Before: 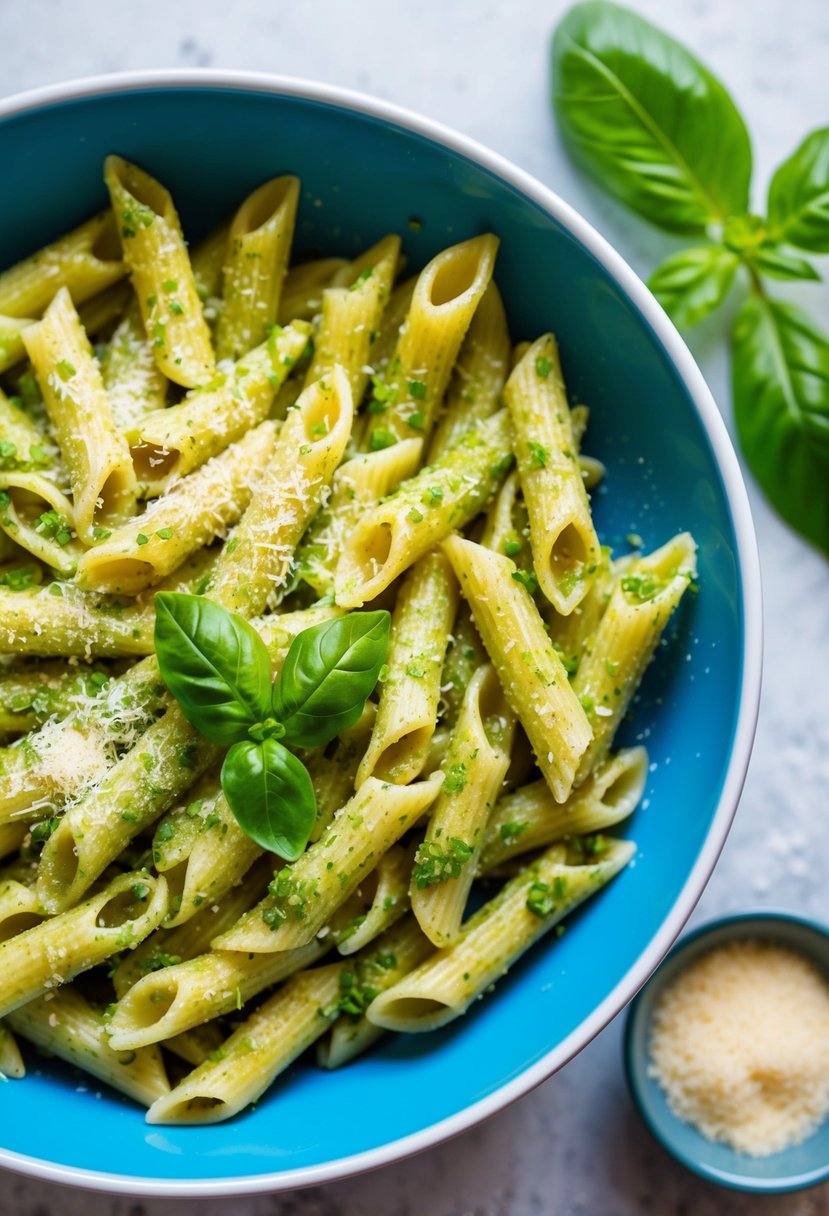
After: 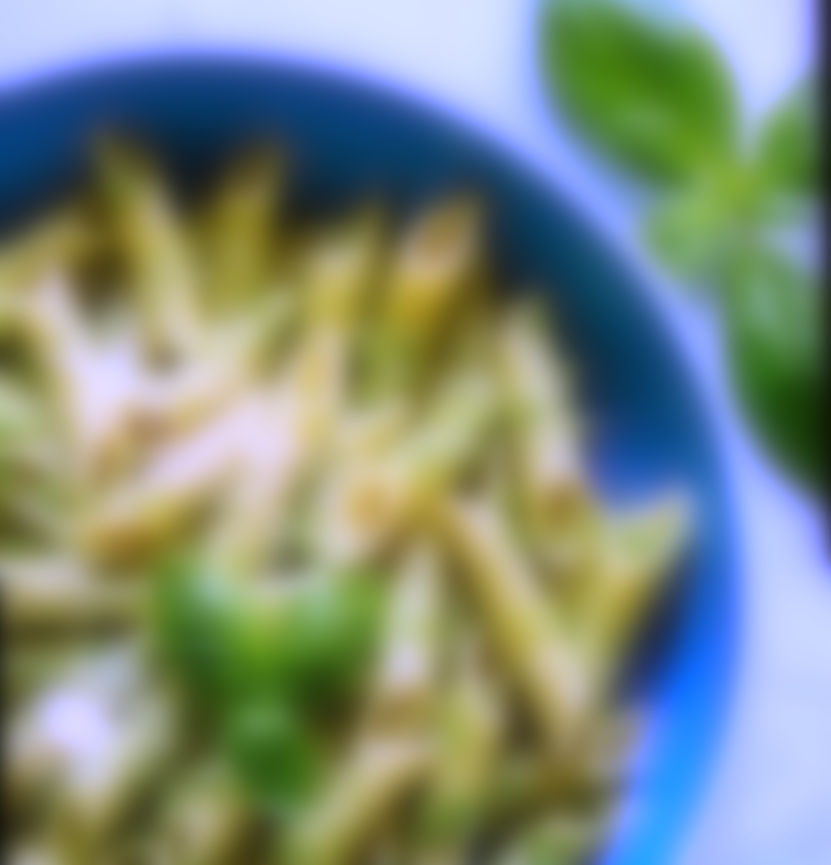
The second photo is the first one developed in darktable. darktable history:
white balance: red 0.98, blue 1.61
crop: bottom 24.988%
lowpass: radius 16, unbound 0
rotate and perspective: rotation -1.32°, lens shift (horizontal) -0.031, crop left 0.015, crop right 0.985, crop top 0.047, crop bottom 0.982
